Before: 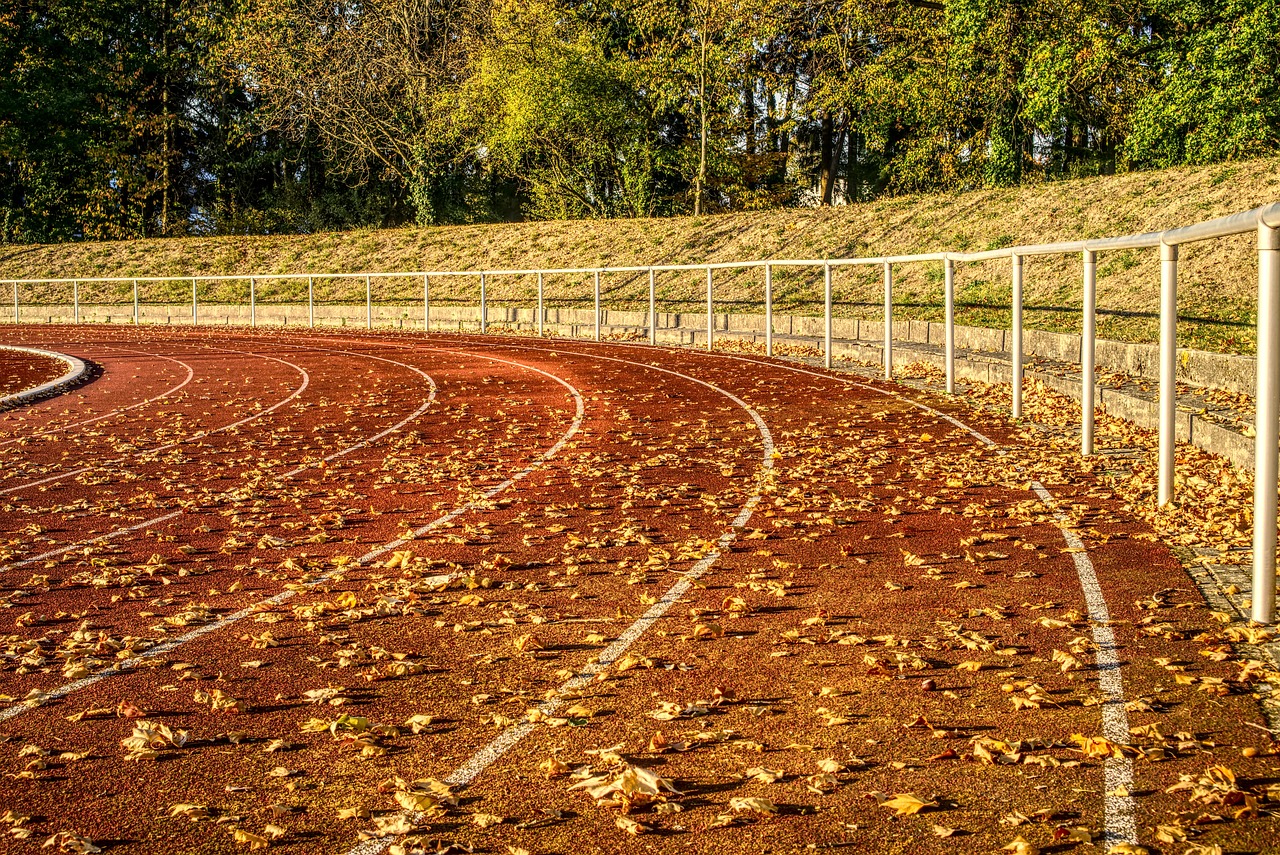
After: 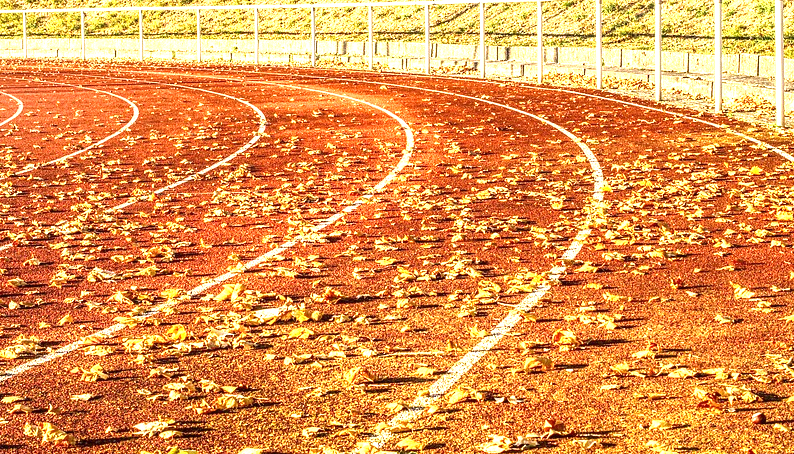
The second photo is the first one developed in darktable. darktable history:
exposure: black level correction 0, exposure 1.45 EV, compensate exposure bias true, compensate highlight preservation false
crop: left 13.312%, top 31.28%, right 24.627%, bottom 15.582%
